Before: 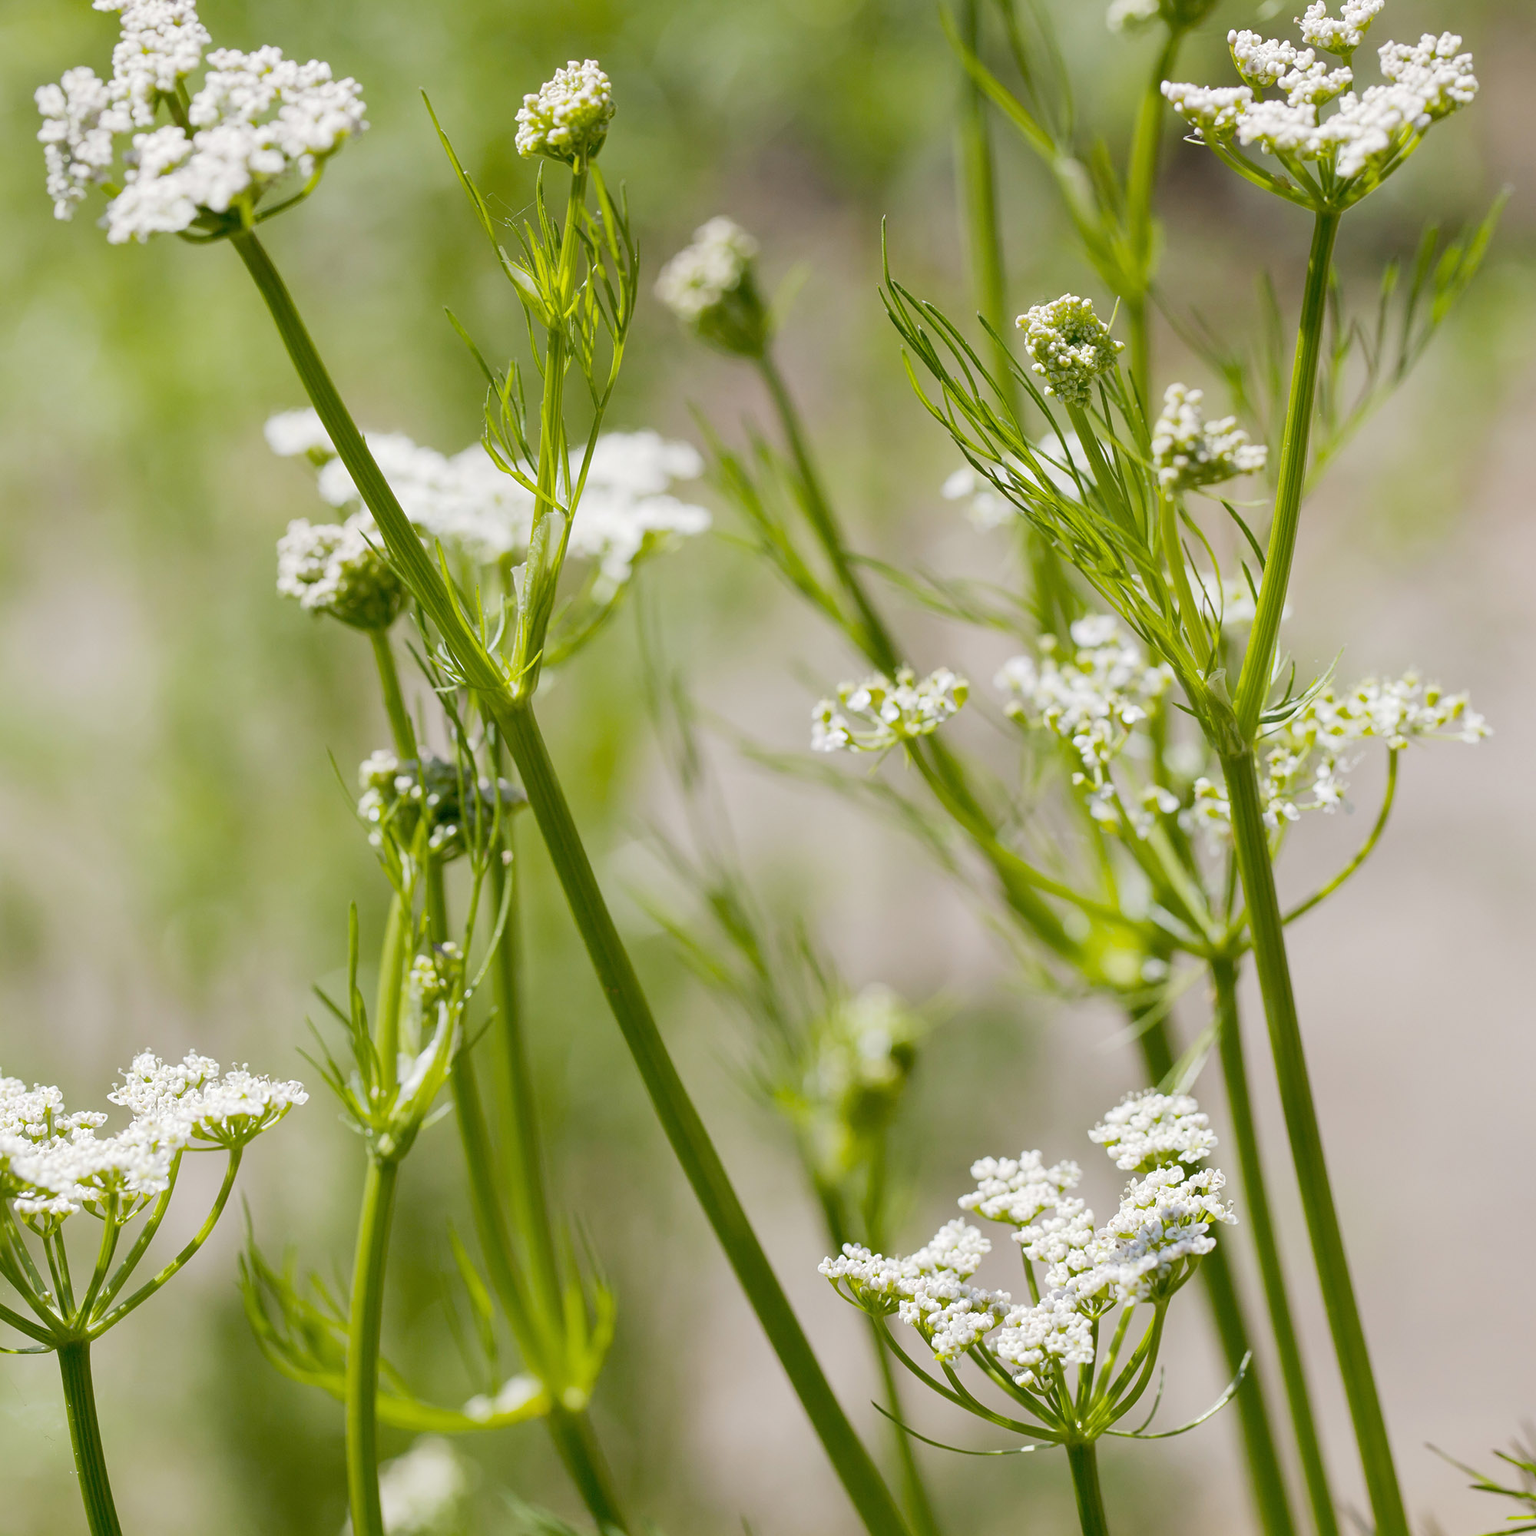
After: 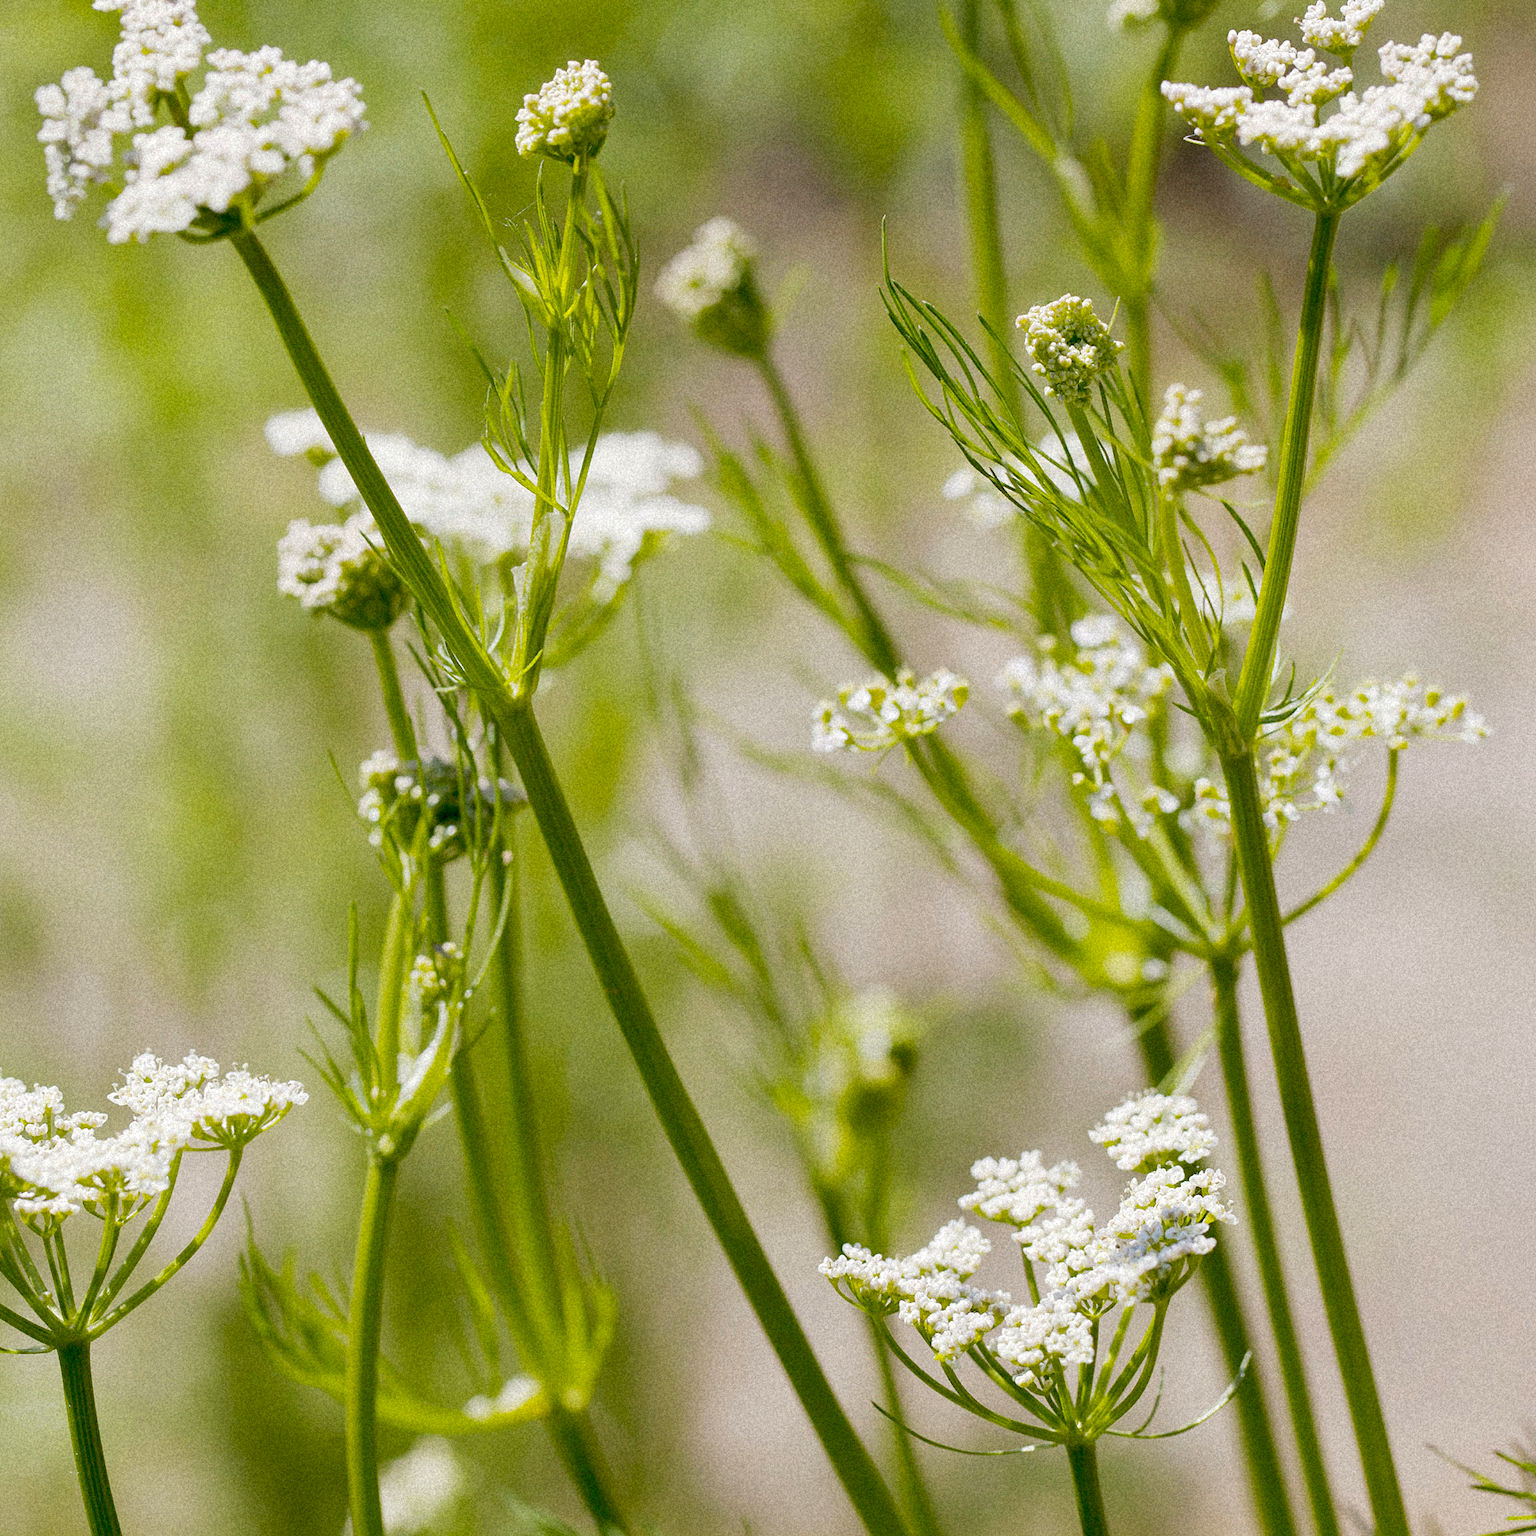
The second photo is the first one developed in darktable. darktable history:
color contrast: green-magenta contrast 0.8, blue-yellow contrast 1.1, unbound 0
grain: strength 35%, mid-tones bias 0%
